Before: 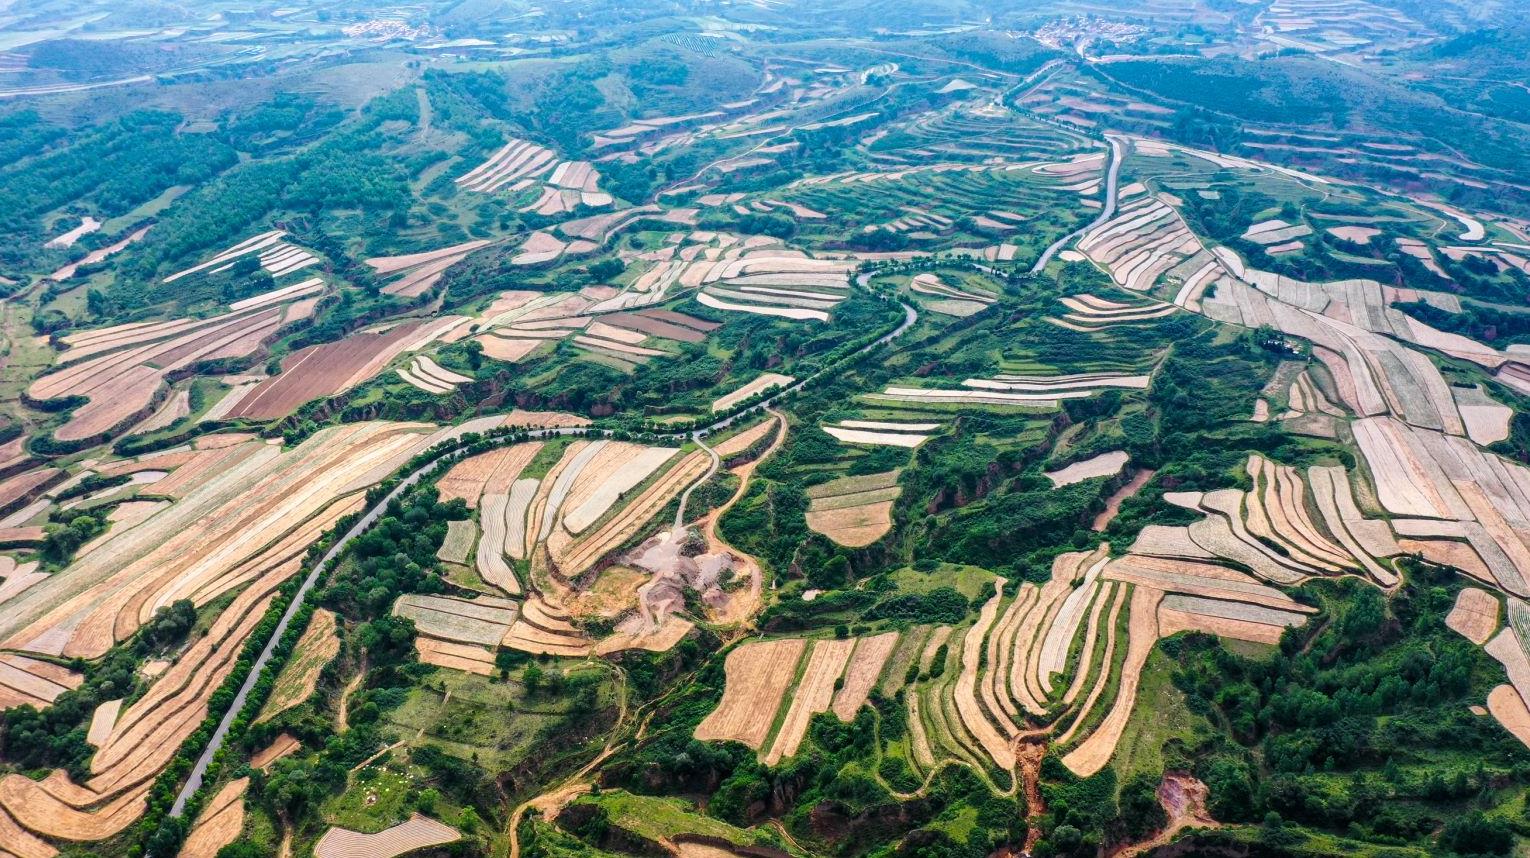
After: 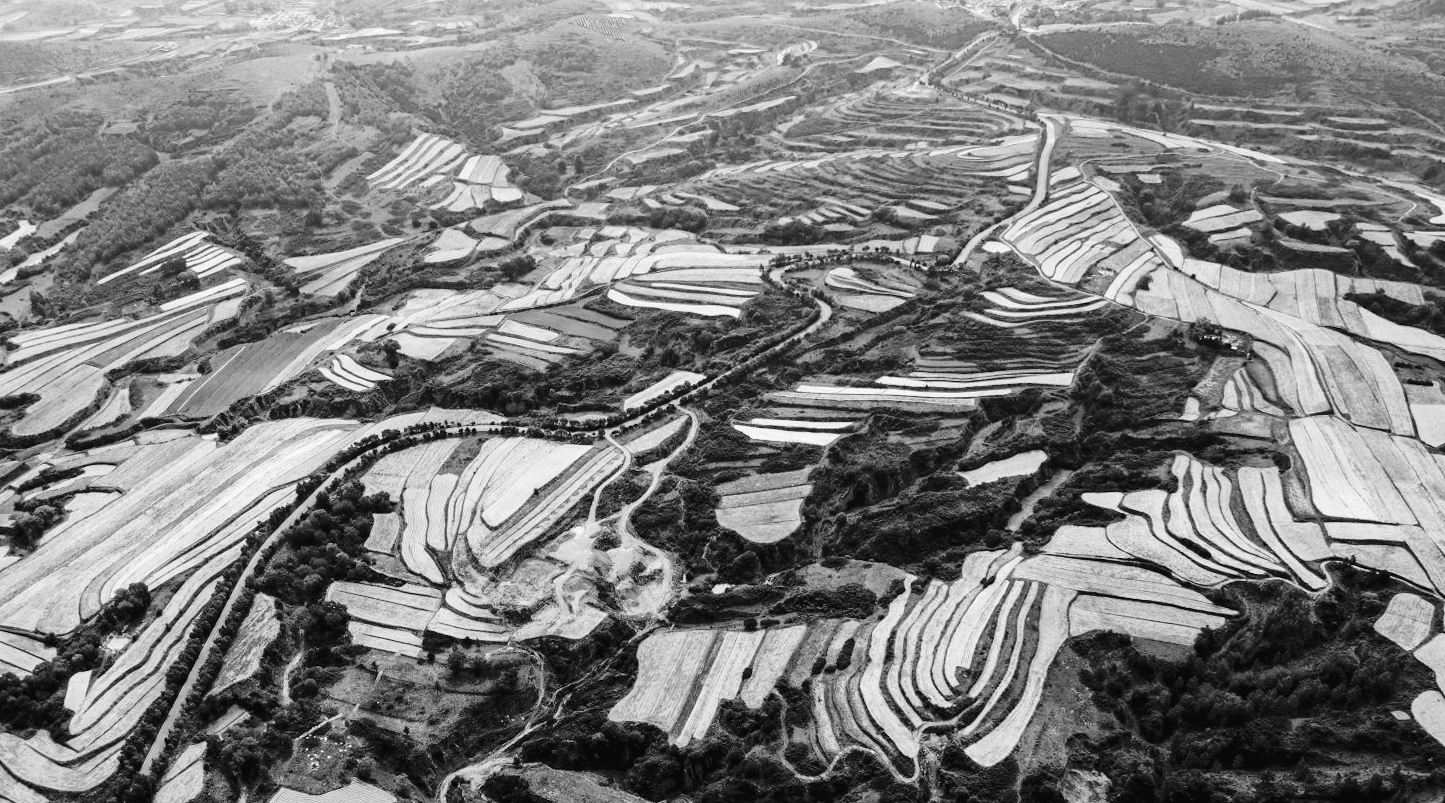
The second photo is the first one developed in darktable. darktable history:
tone curve: curves: ch0 [(0, 0) (0.003, 0.02) (0.011, 0.021) (0.025, 0.022) (0.044, 0.023) (0.069, 0.026) (0.1, 0.04) (0.136, 0.06) (0.177, 0.092) (0.224, 0.127) (0.277, 0.176) (0.335, 0.258) (0.399, 0.349) (0.468, 0.444) (0.543, 0.546) (0.623, 0.649) (0.709, 0.754) (0.801, 0.842) (0.898, 0.922) (1, 1)], preserve colors none
monochrome: on, module defaults
rotate and perspective: rotation 0.062°, lens shift (vertical) 0.115, lens shift (horizontal) -0.133, crop left 0.047, crop right 0.94, crop top 0.061, crop bottom 0.94
